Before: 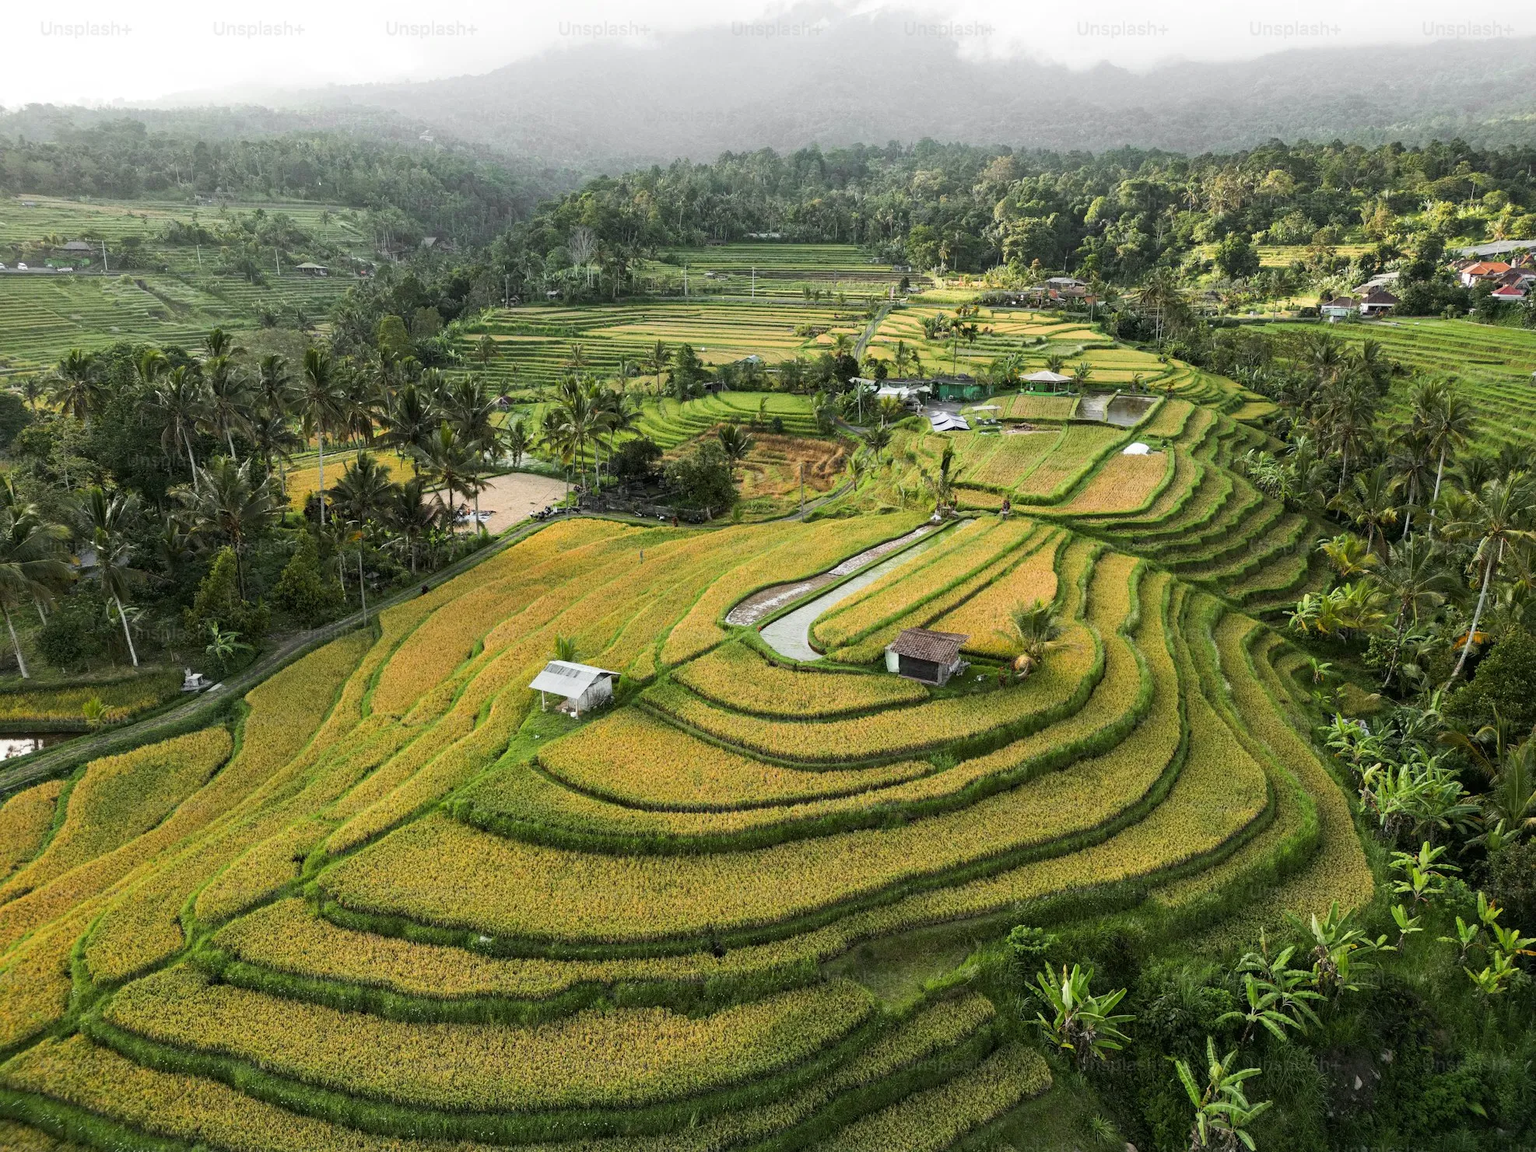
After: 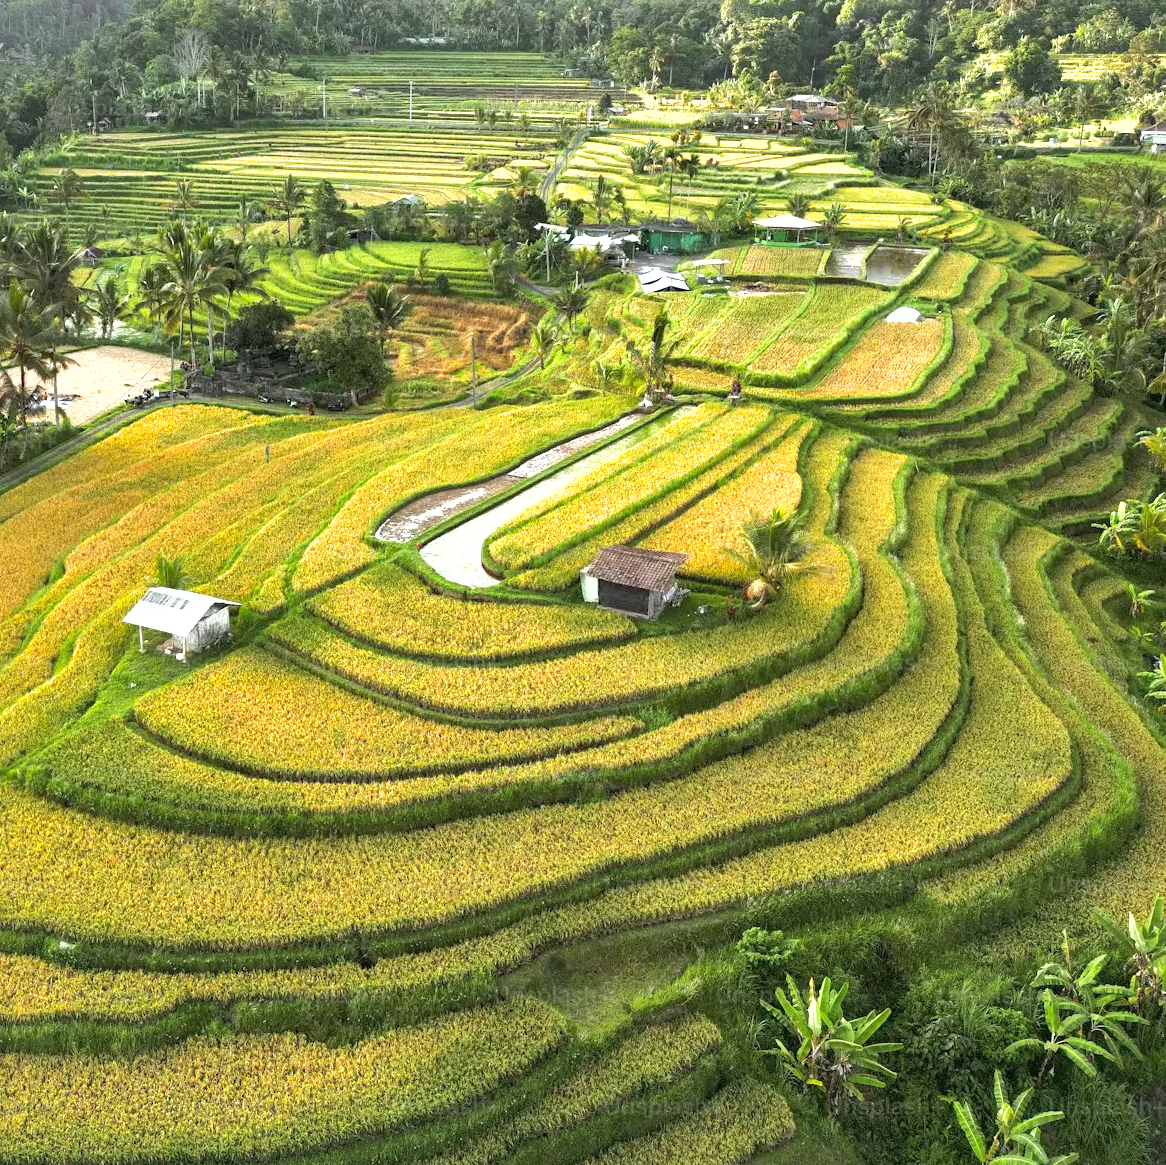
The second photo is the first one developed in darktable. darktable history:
shadows and highlights: on, module defaults
exposure: black level correction 0, exposure 0.9 EV, compensate exposure bias true, compensate highlight preservation false
crop and rotate: left 28.256%, top 17.734%, right 12.656%, bottom 3.573%
